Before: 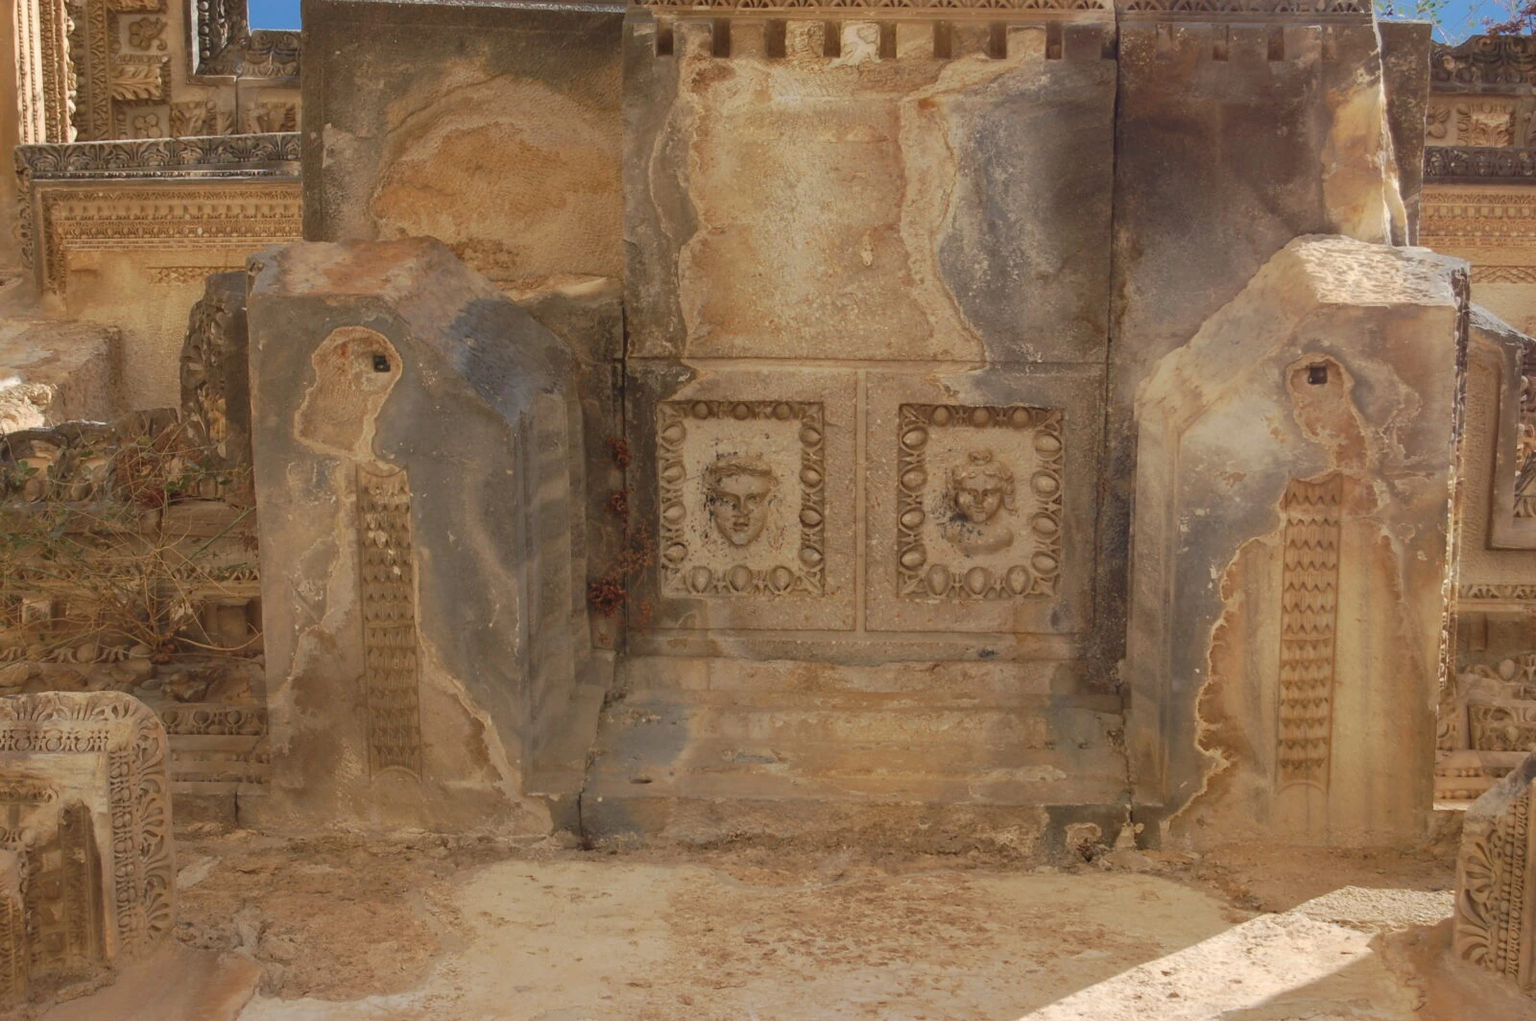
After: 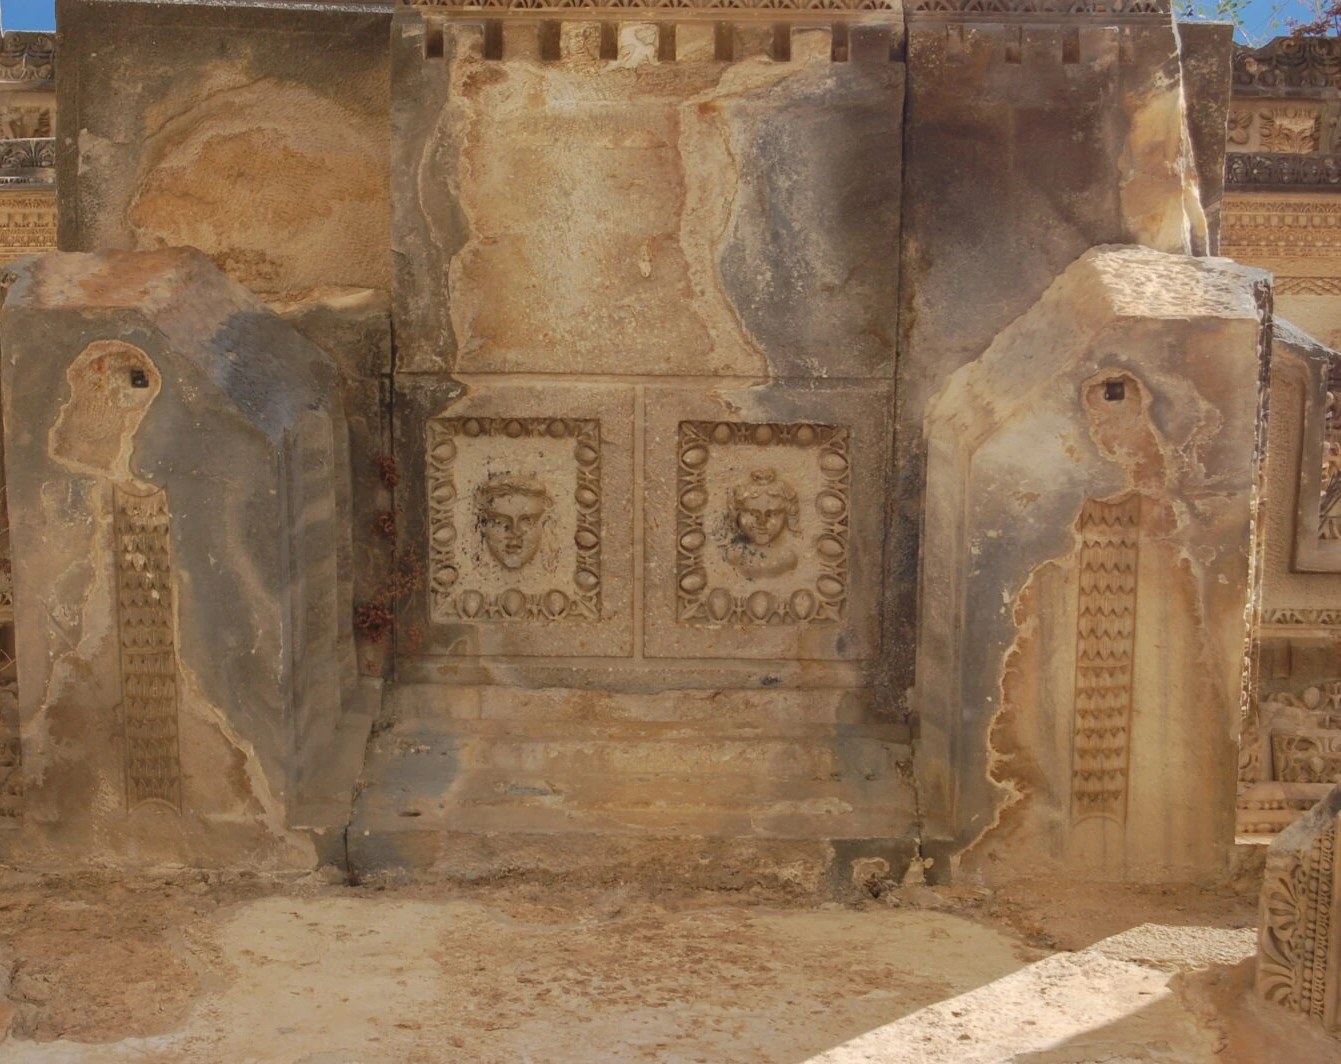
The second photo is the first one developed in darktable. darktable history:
shadows and highlights: radius 264.1, soften with gaussian
crop: left 16.154%
